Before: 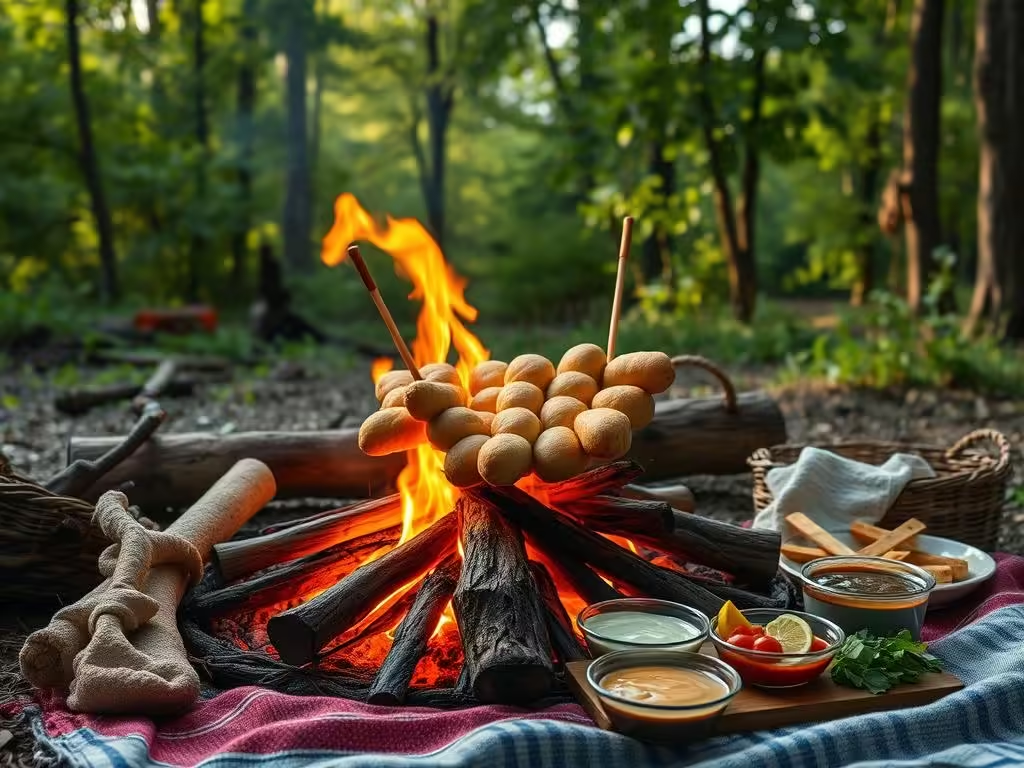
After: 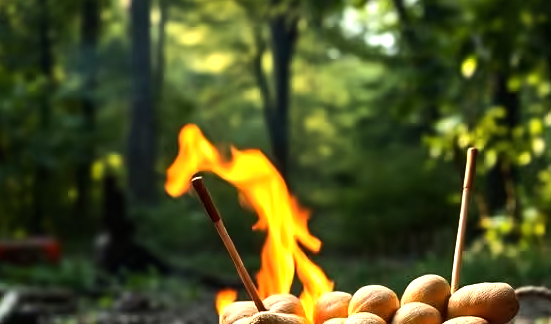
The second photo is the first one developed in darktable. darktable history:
crop: left 15.306%, top 9.065%, right 30.789%, bottom 48.638%
white balance: red 1.009, blue 0.985
tone equalizer: -8 EV -1.08 EV, -7 EV -1.01 EV, -6 EV -0.867 EV, -5 EV -0.578 EV, -3 EV 0.578 EV, -2 EV 0.867 EV, -1 EV 1.01 EV, +0 EV 1.08 EV, edges refinement/feathering 500, mask exposure compensation -1.57 EV, preserve details no
